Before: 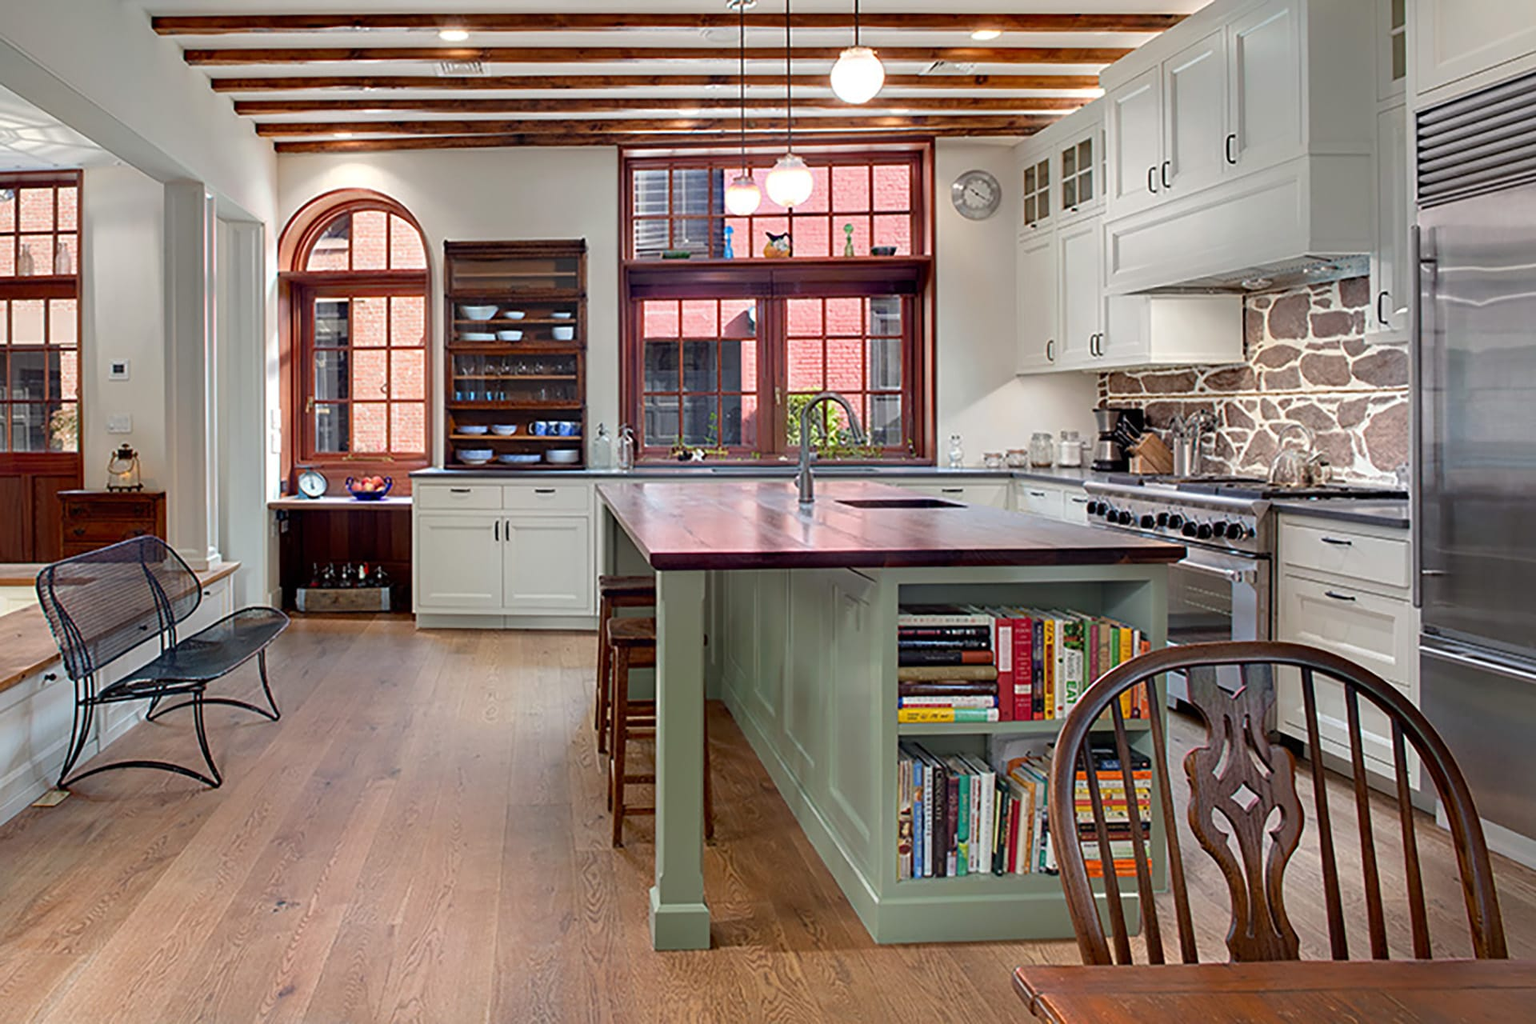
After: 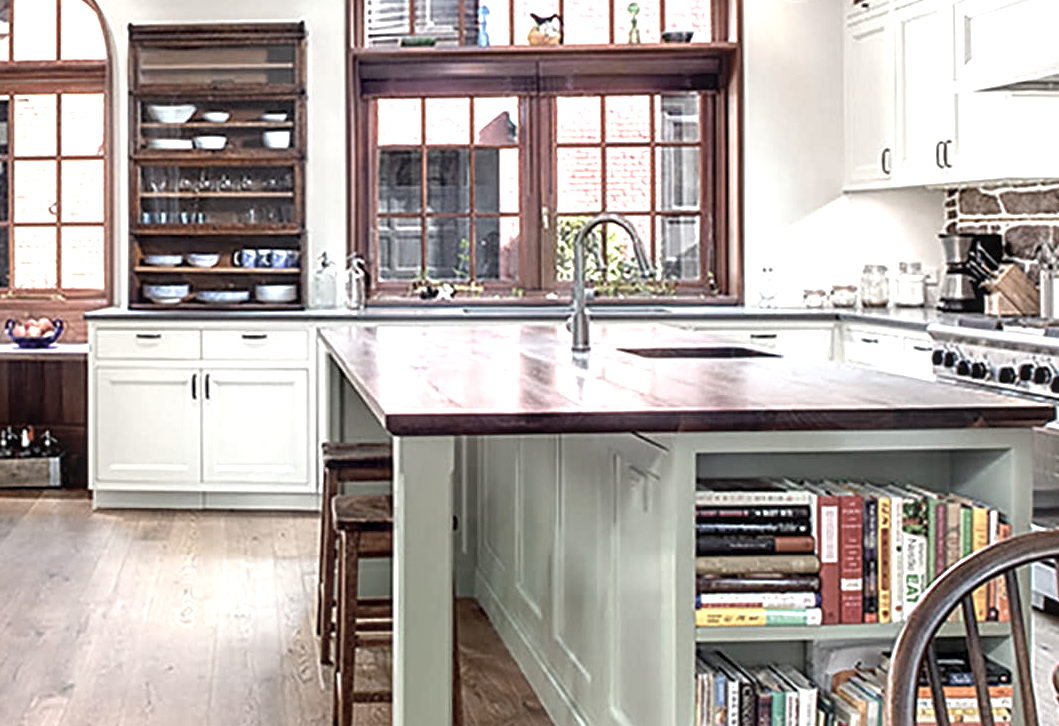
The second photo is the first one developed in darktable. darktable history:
sharpen: amount 0.209
exposure: black level correction 0, exposure 1.098 EV, compensate highlight preservation false
crop and rotate: left 22.283%, top 21.659%, right 22.56%, bottom 21.597%
color correction: highlights b* 0.049, saturation 0.48
local contrast: detail 130%
